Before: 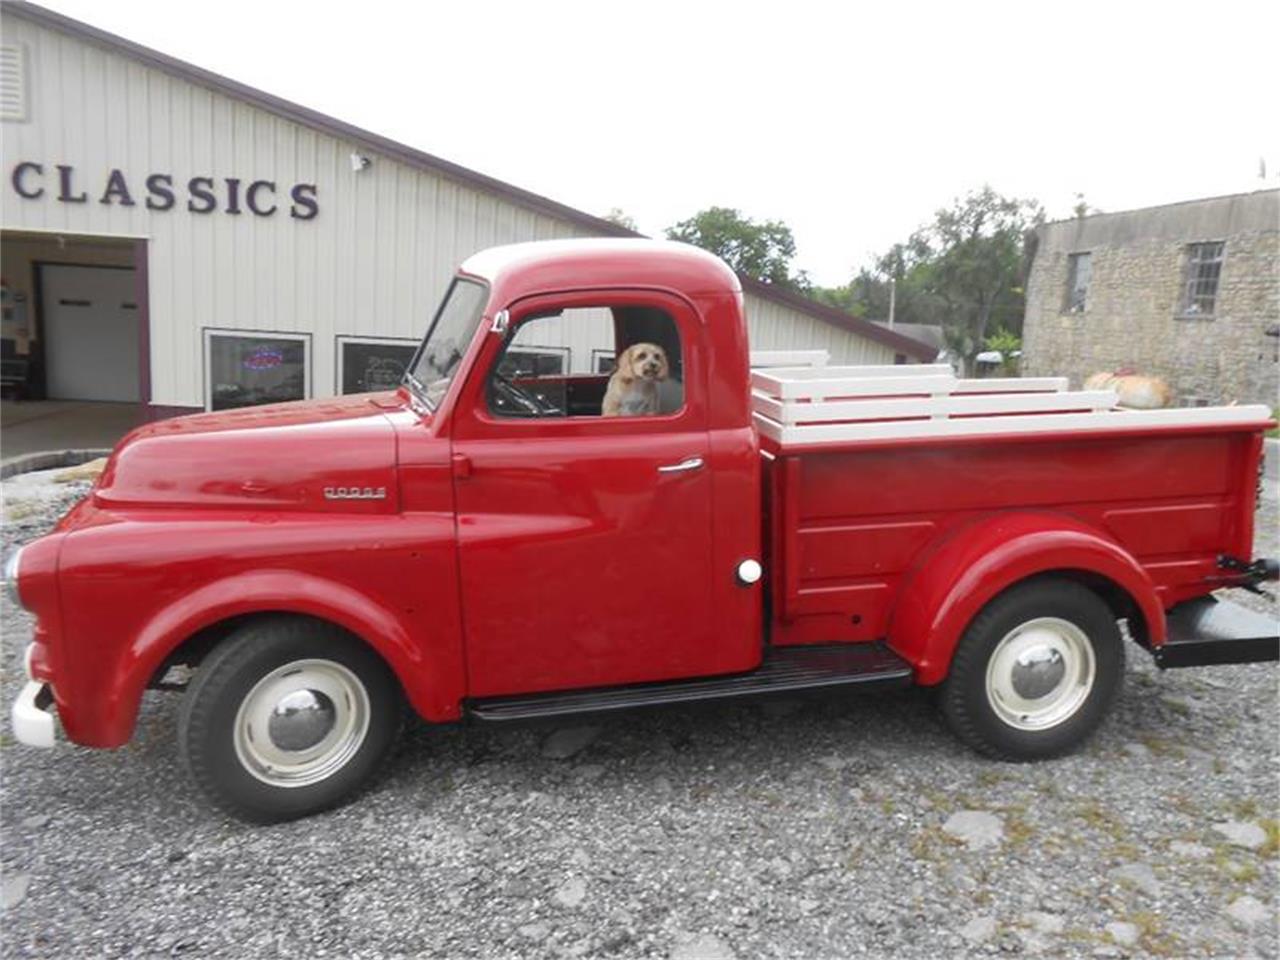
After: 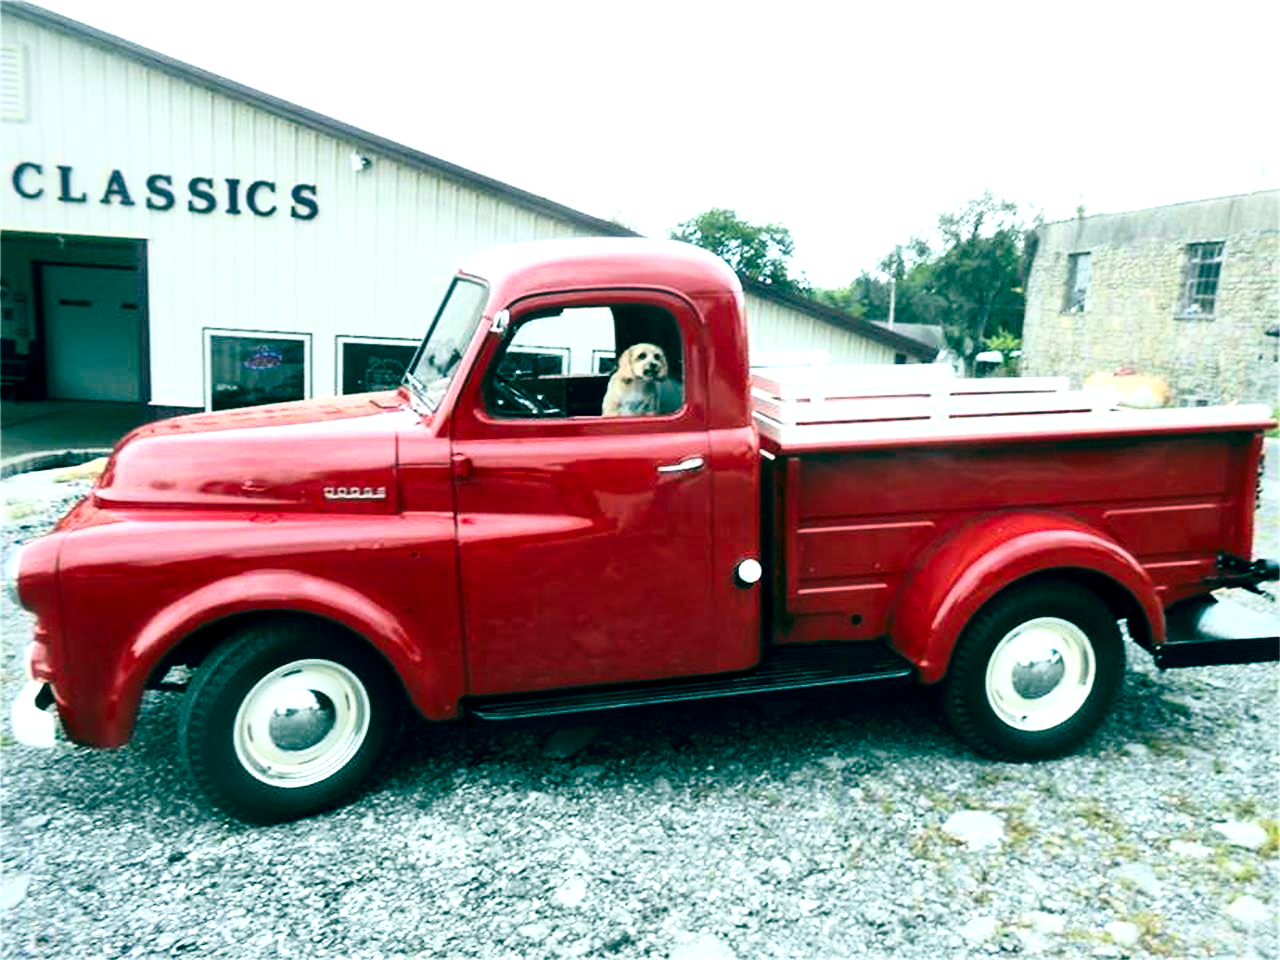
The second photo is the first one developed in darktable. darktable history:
contrast brightness saturation: contrast 0.384, brightness 0.111
exposure: exposure 0.027 EV, compensate exposure bias true, compensate highlight preservation false
color balance rgb: global offset › luminance -0.549%, global offset › chroma 0.908%, global offset › hue 175.94°, perceptual saturation grading › global saturation 36.159%, global vibrance 9.568%
local contrast: mode bilateral grid, contrast 71, coarseness 74, detail 181%, midtone range 0.2
tone equalizer: -8 EV -0.43 EV, -7 EV -0.387 EV, -6 EV -0.346 EV, -5 EV -0.229 EV, -3 EV 0.235 EV, -2 EV 0.306 EV, -1 EV 0.406 EV, +0 EV 0.391 EV, smoothing diameter 2.04%, edges refinement/feathering 17.74, mask exposure compensation -1.57 EV, filter diffusion 5
